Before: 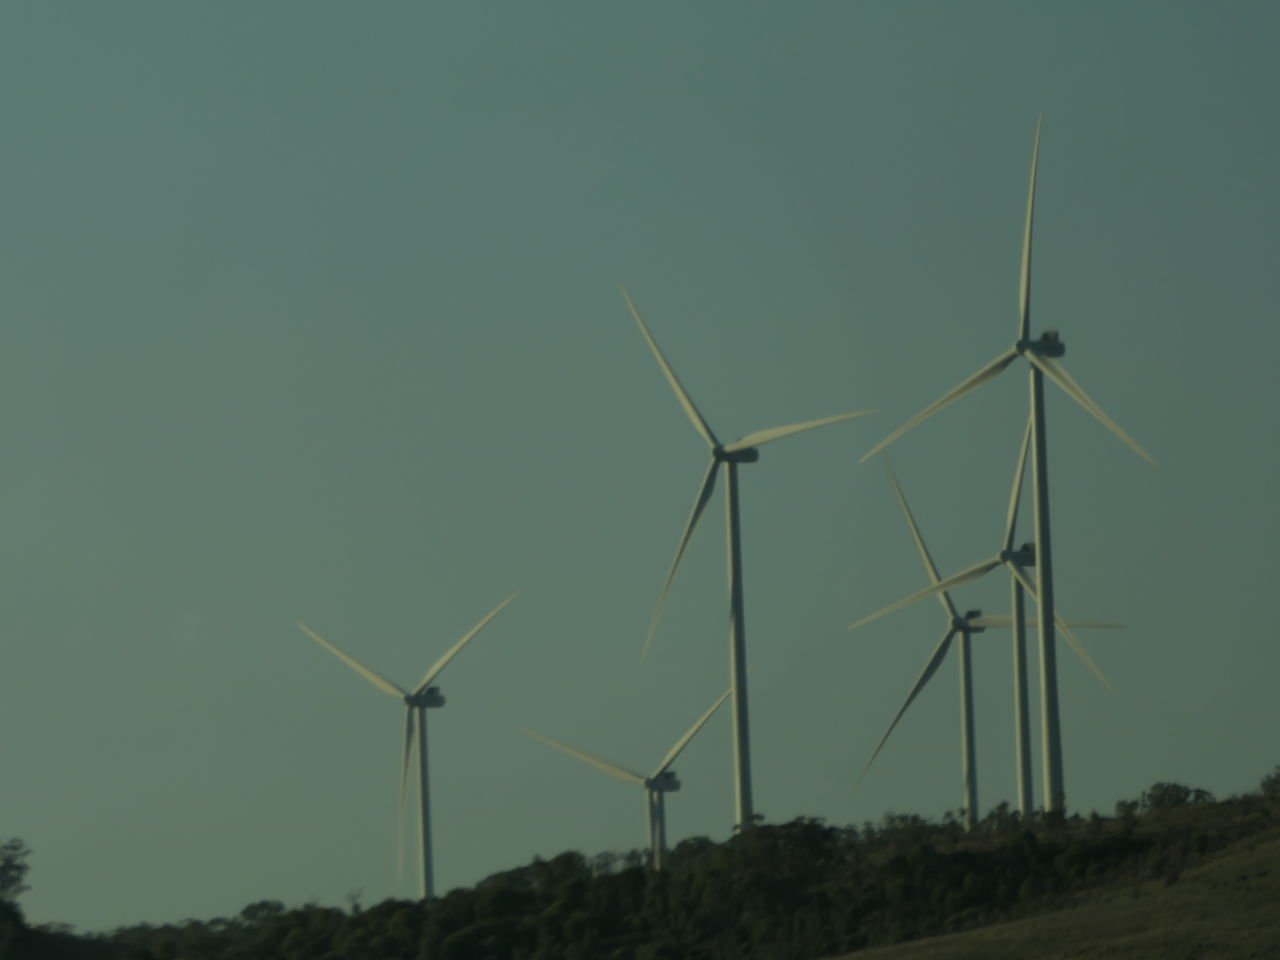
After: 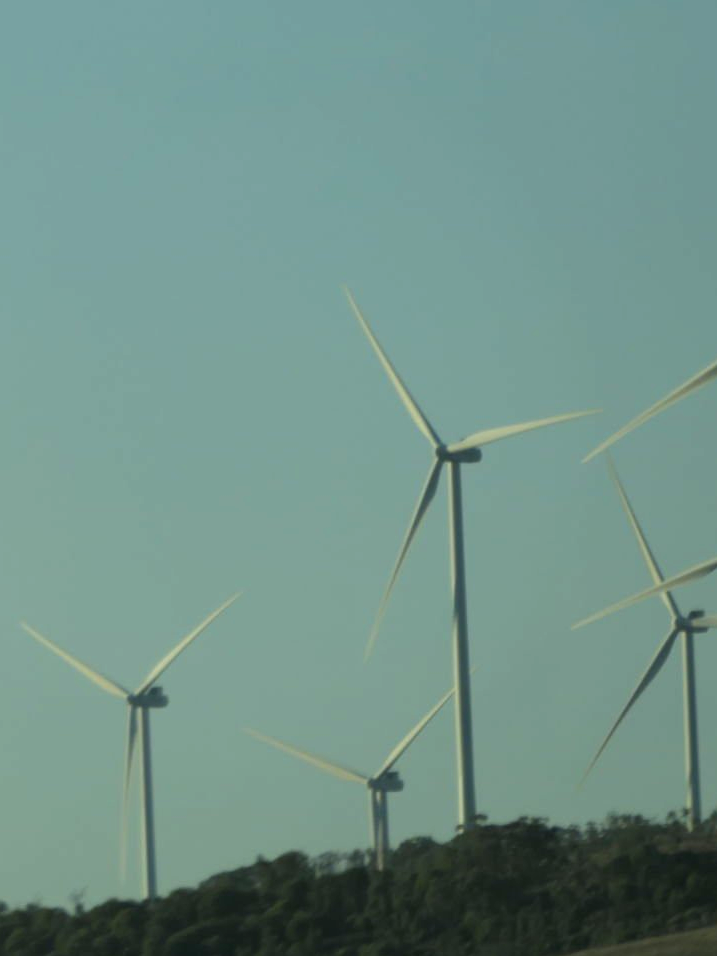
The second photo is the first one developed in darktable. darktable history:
color correction: highlights a* -0.137, highlights b* -5.91, shadows a* -0.137, shadows b* -0.137
crop: left 21.674%, right 22.086%
exposure: exposure 1 EV, compensate highlight preservation false
